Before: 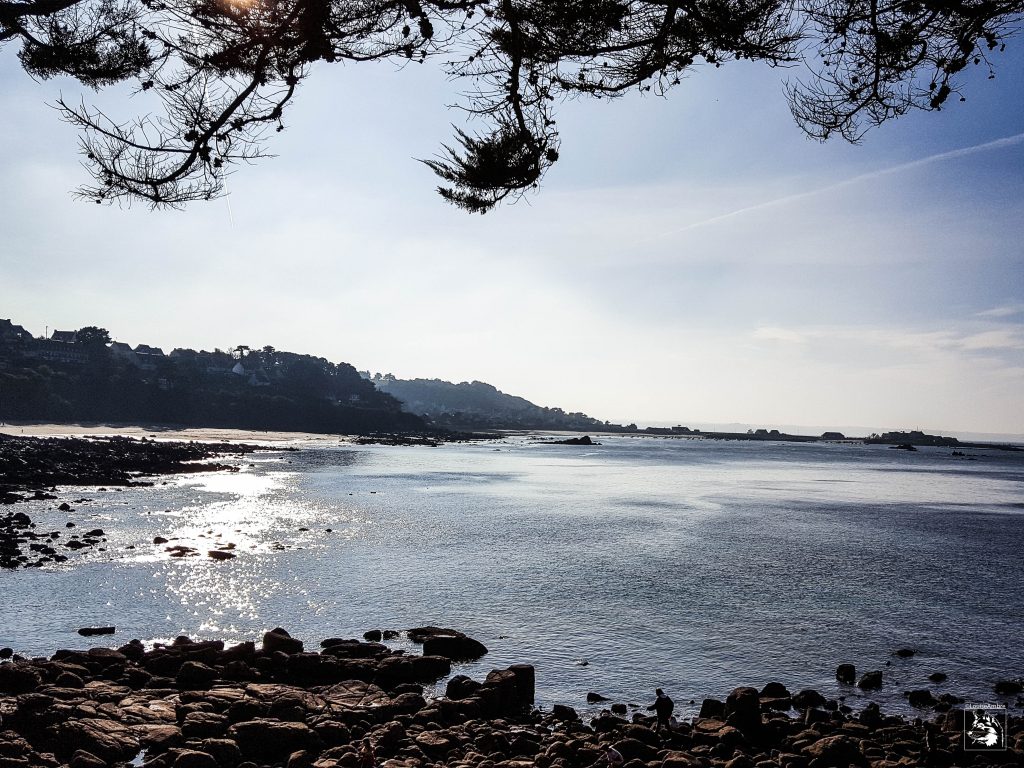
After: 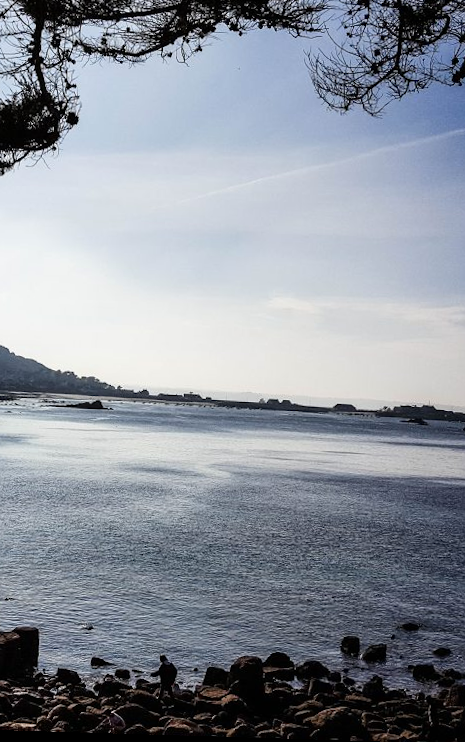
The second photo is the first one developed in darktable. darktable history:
crop: left 47.628%, top 6.643%, right 7.874%
rotate and perspective: rotation 1.72°, automatic cropping off
